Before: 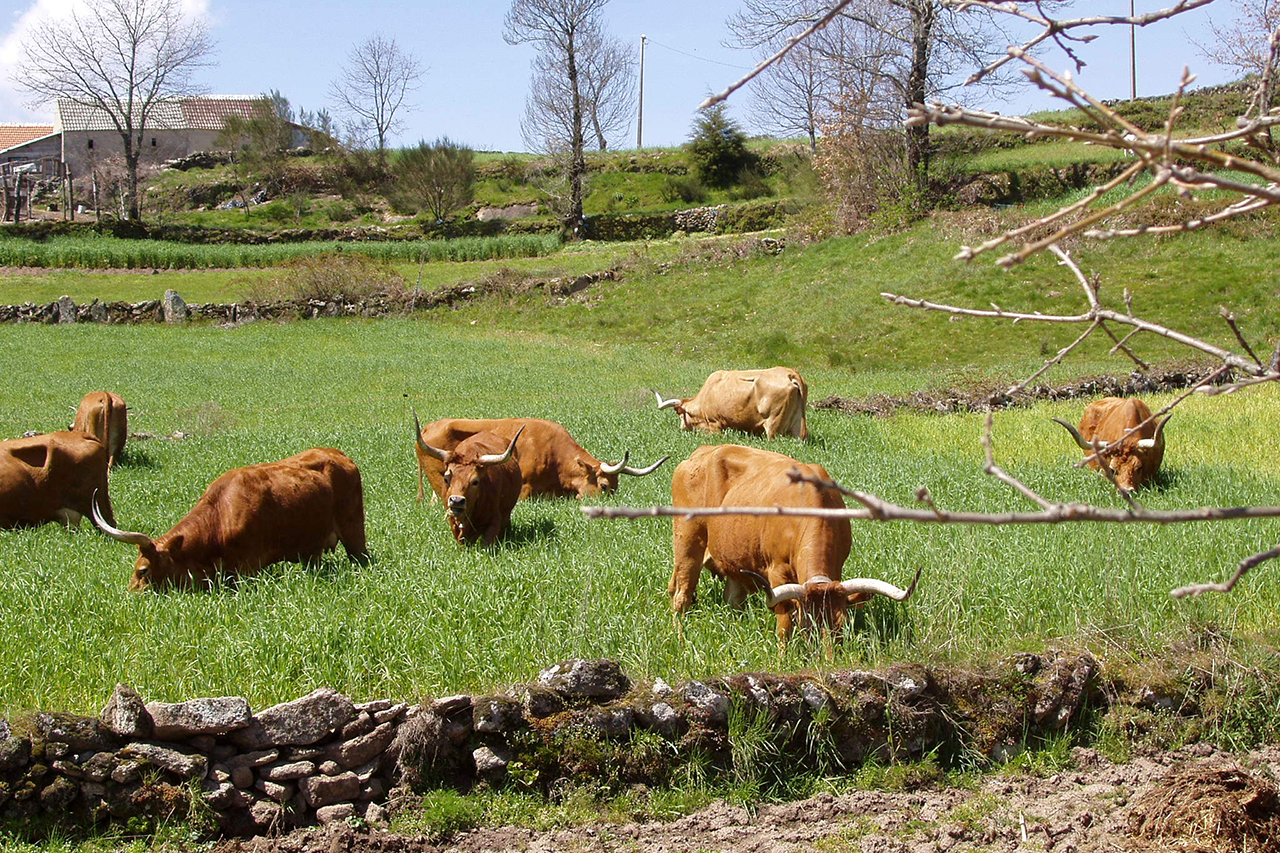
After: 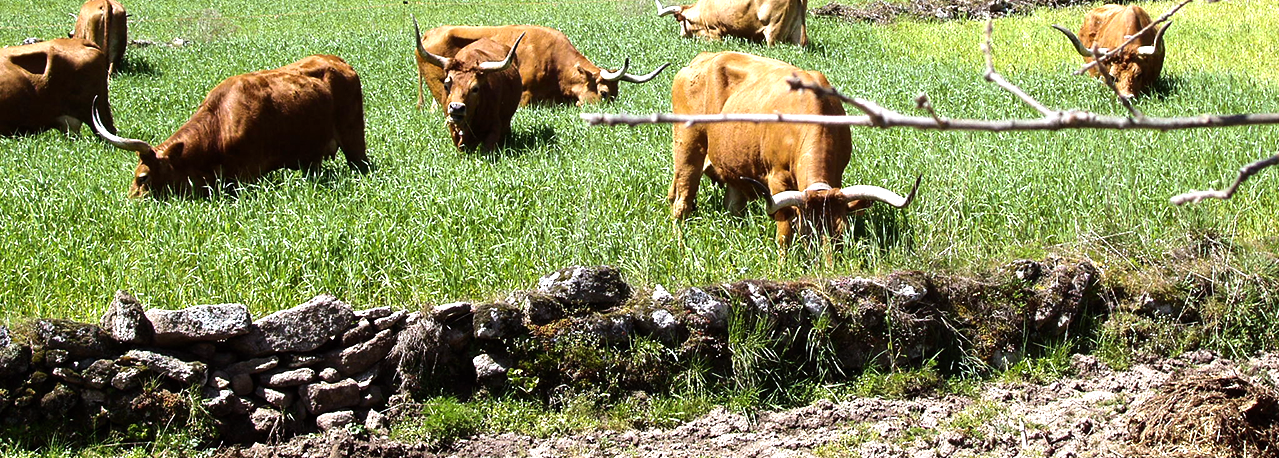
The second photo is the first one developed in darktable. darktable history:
crop and rotate: top 46.237%
tone equalizer: -8 EV -1.08 EV, -7 EV -1.01 EV, -6 EV -0.867 EV, -5 EV -0.578 EV, -3 EV 0.578 EV, -2 EV 0.867 EV, -1 EV 1.01 EV, +0 EV 1.08 EV, edges refinement/feathering 500, mask exposure compensation -1.57 EV, preserve details no
white balance: red 0.954, blue 1.079
